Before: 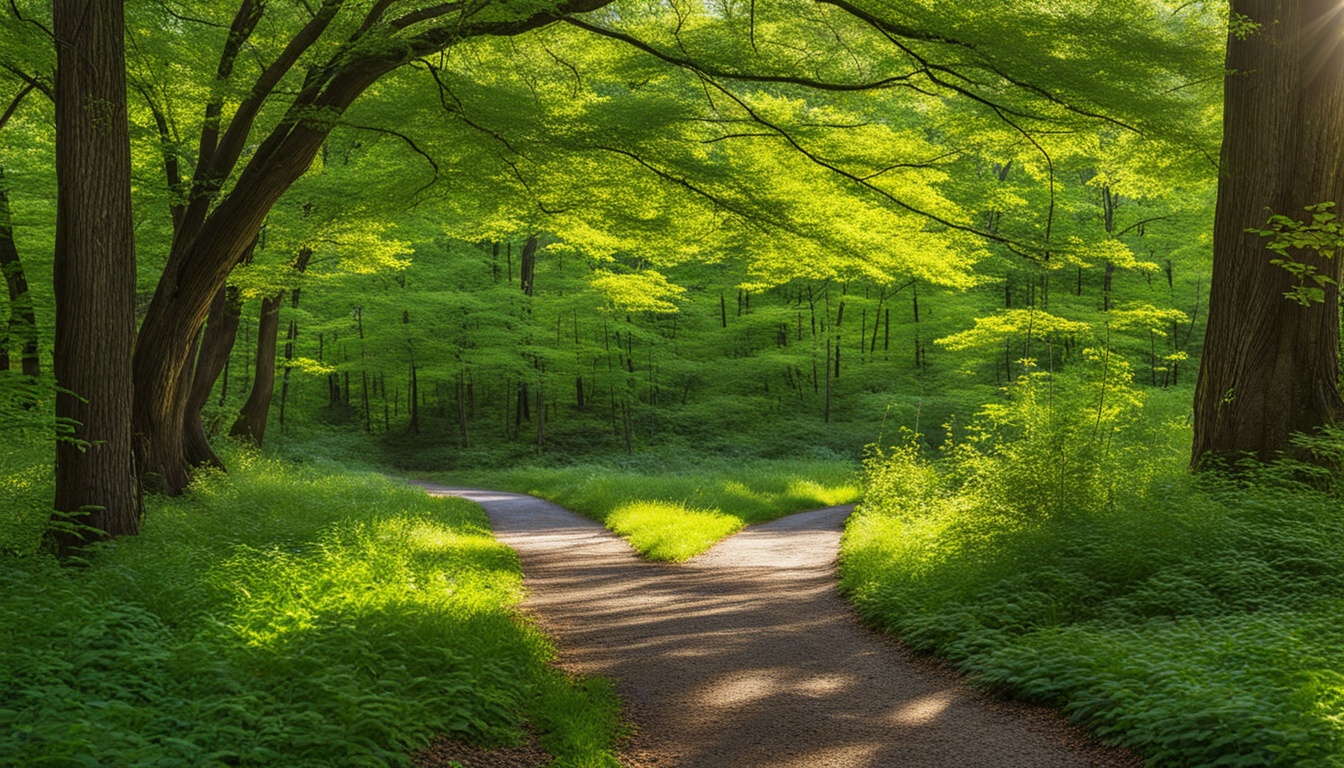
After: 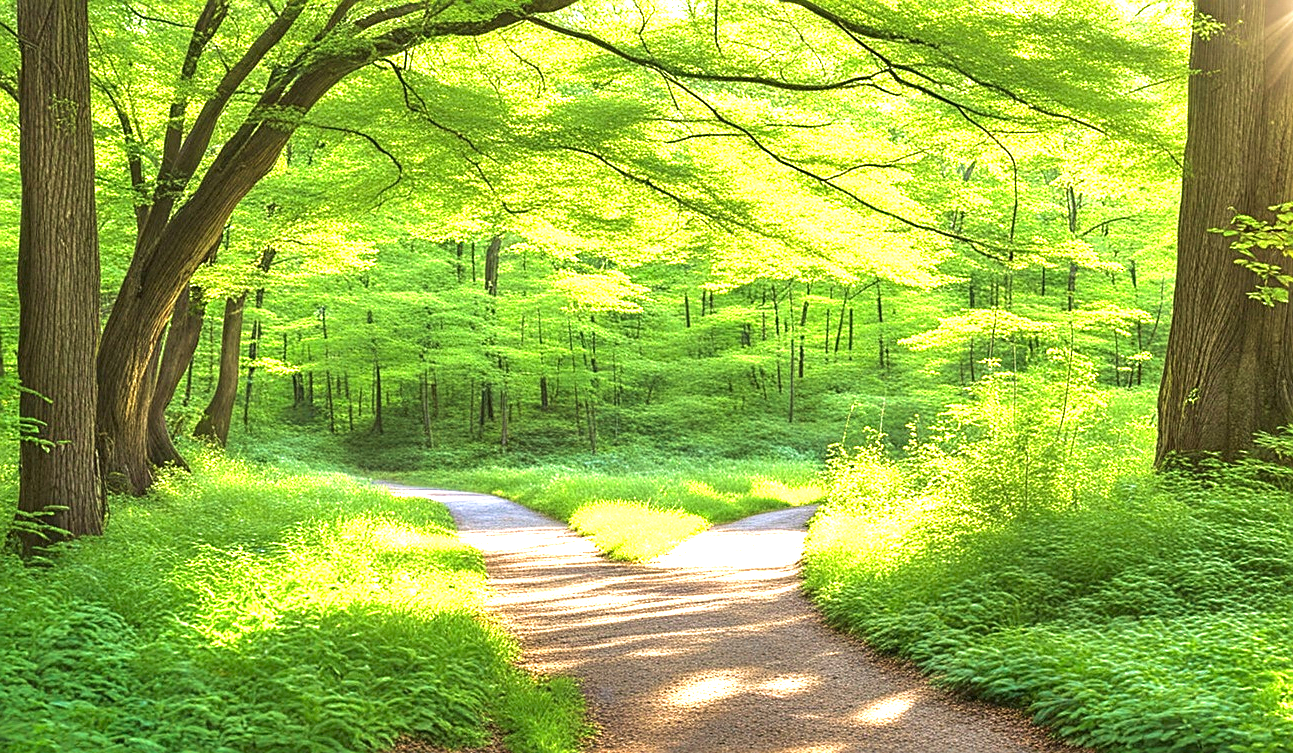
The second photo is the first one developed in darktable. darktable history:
exposure: exposure 2.267 EV, compensate highlight preservation false
sharpen: on, module defaults
velvia: strength 29.72%
crop and rotate: left 2.717%, right 1.048%, bottom 1.935%
